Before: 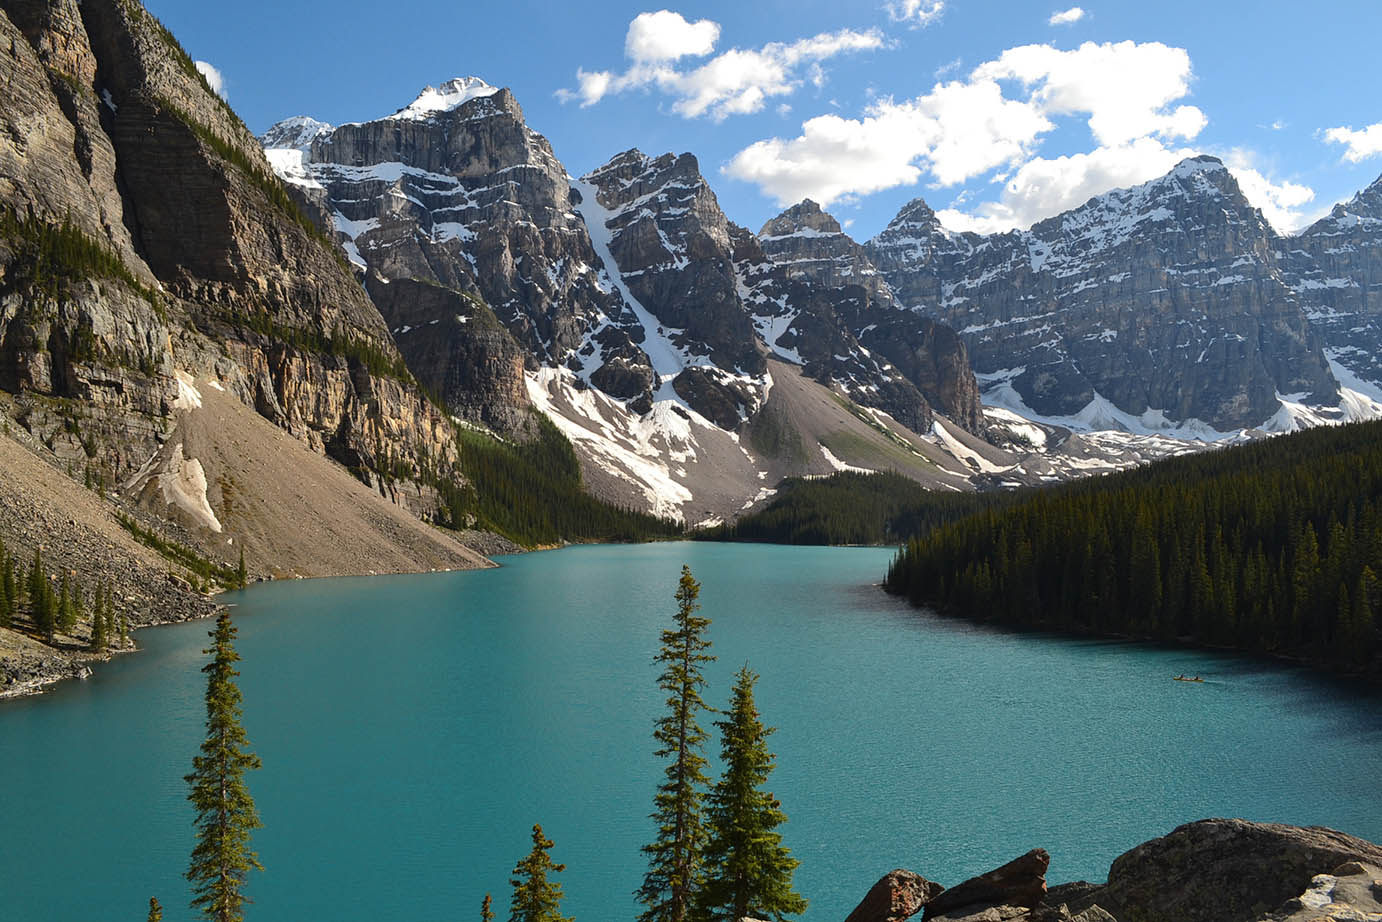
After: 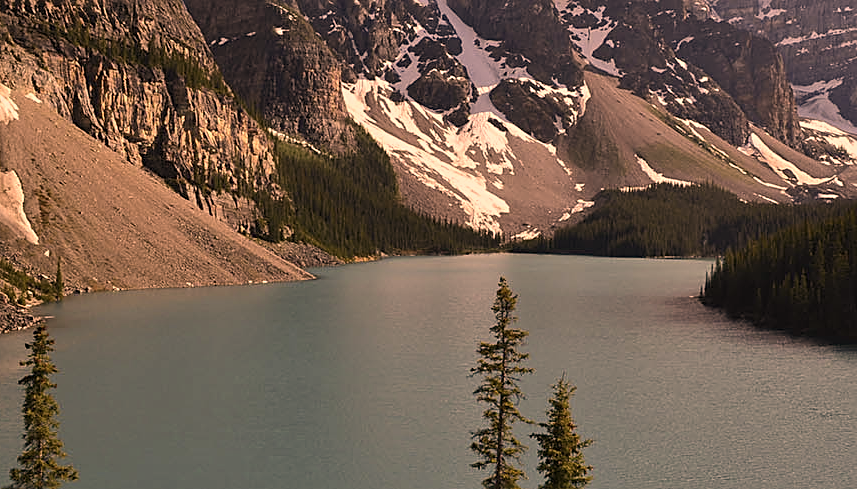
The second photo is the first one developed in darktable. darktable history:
sharpen: on, module defaults
crop: left 13.312%, top 31.28%, right 24.627%, bottom 15.582%
color correction: highlights a* 40, highlights b* 40, saturation 0.69
